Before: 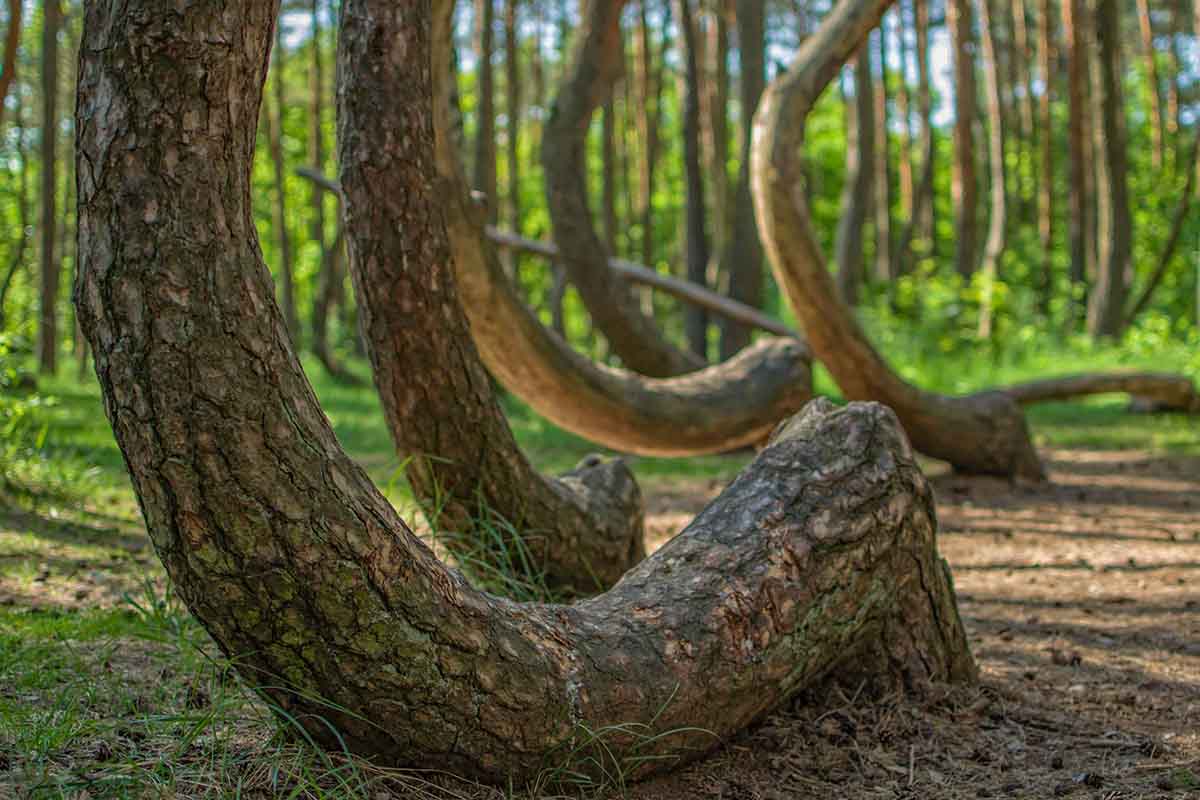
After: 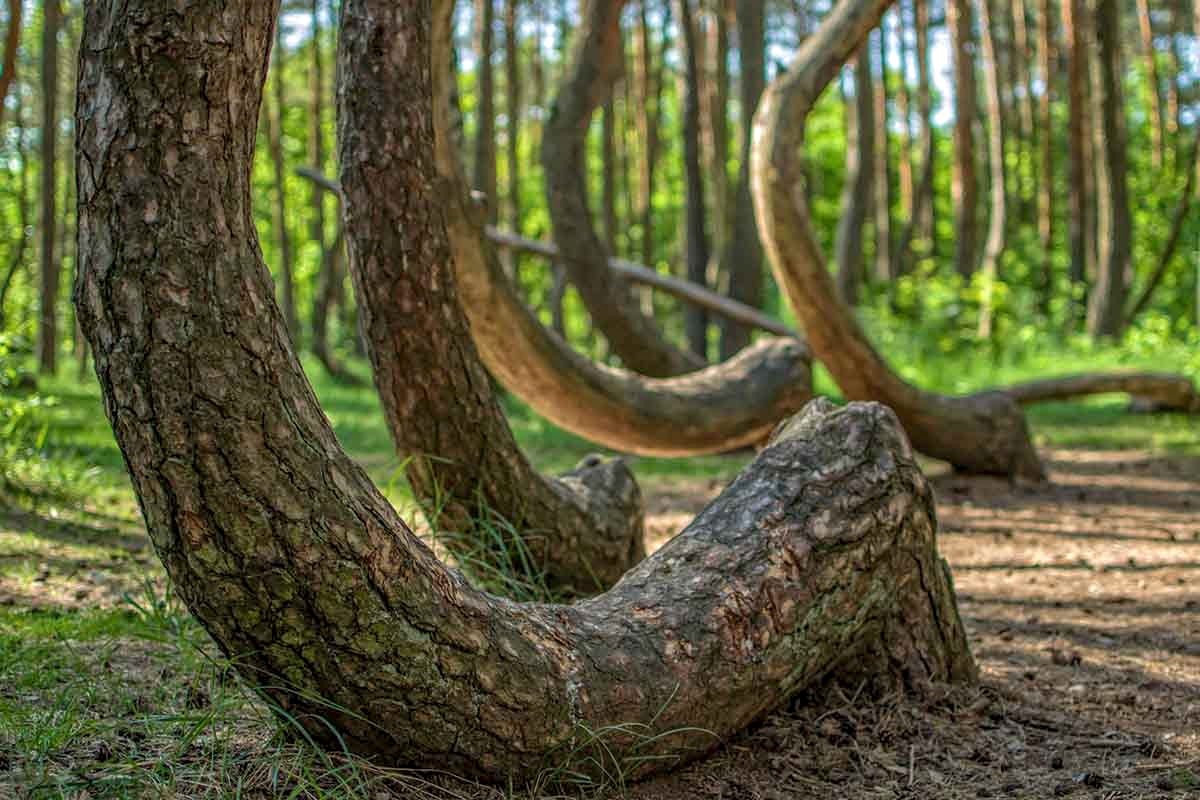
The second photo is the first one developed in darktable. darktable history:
color balance rgb: global vibrance 1%, saturation formula JzAzBz (2021)
local contrast: on, module defaults
exposure: exposure 0.161 EV, compensate highlight preservation false
